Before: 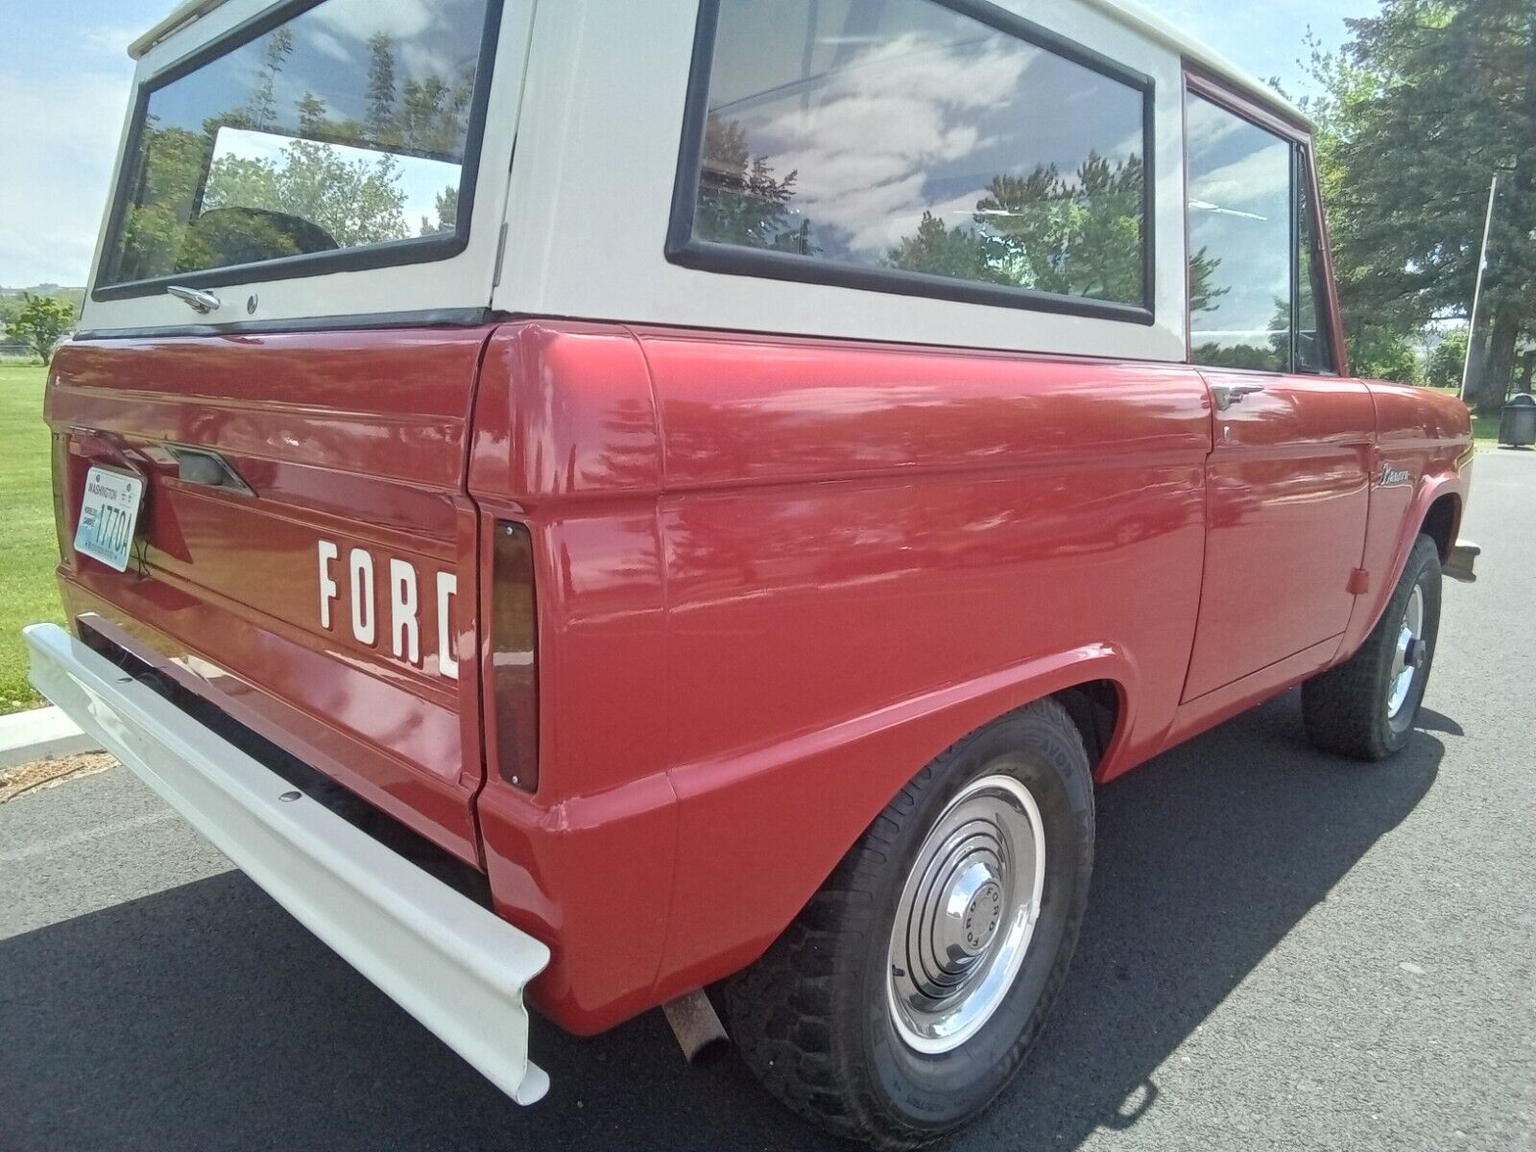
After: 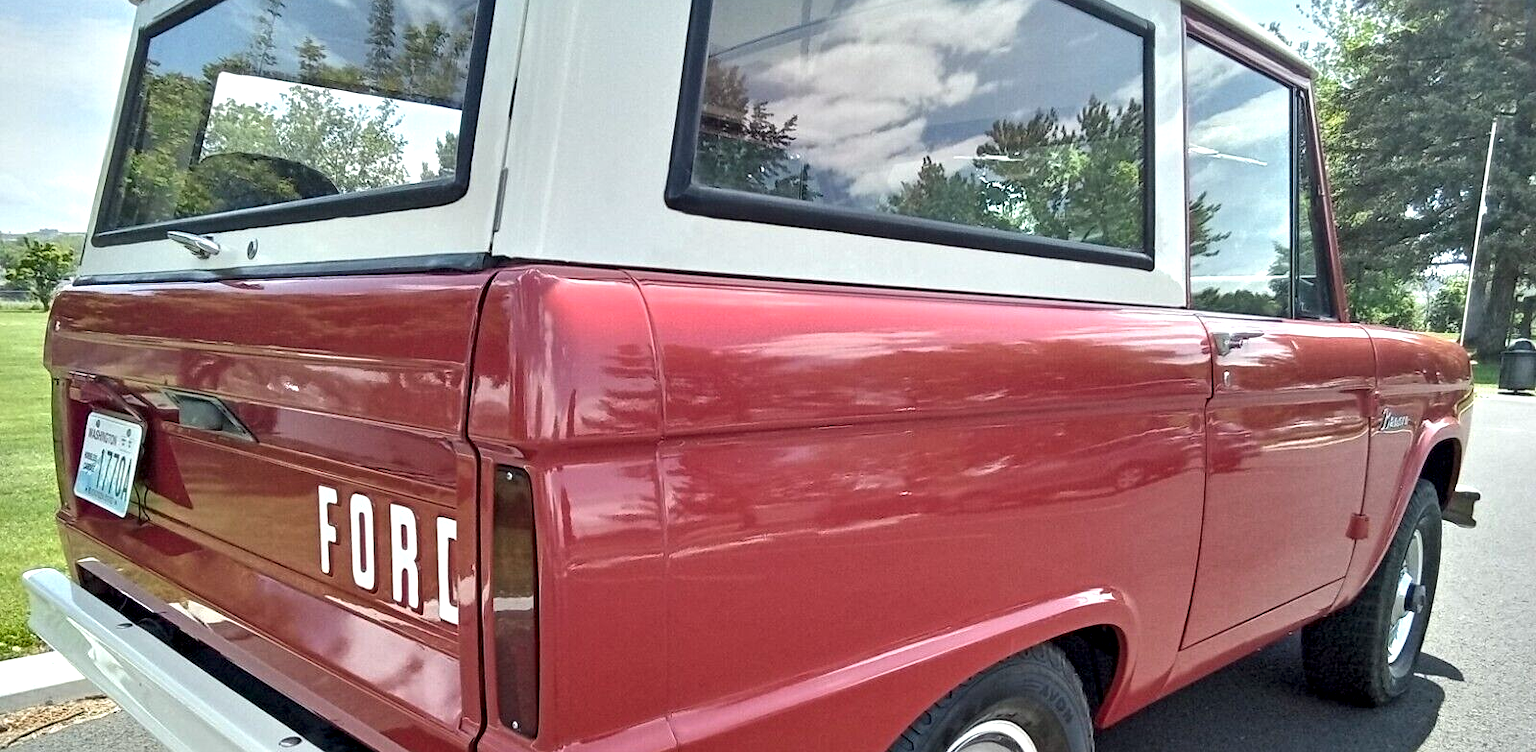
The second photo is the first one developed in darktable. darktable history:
contrast equalizer: y [[0.6 ×6], [0.55 ×6], [0 ×6], [0 ×6], [0 ×6]]
sharpen: amount 0.202
crop and rotate: top 4.824%, bottom 29.811%
